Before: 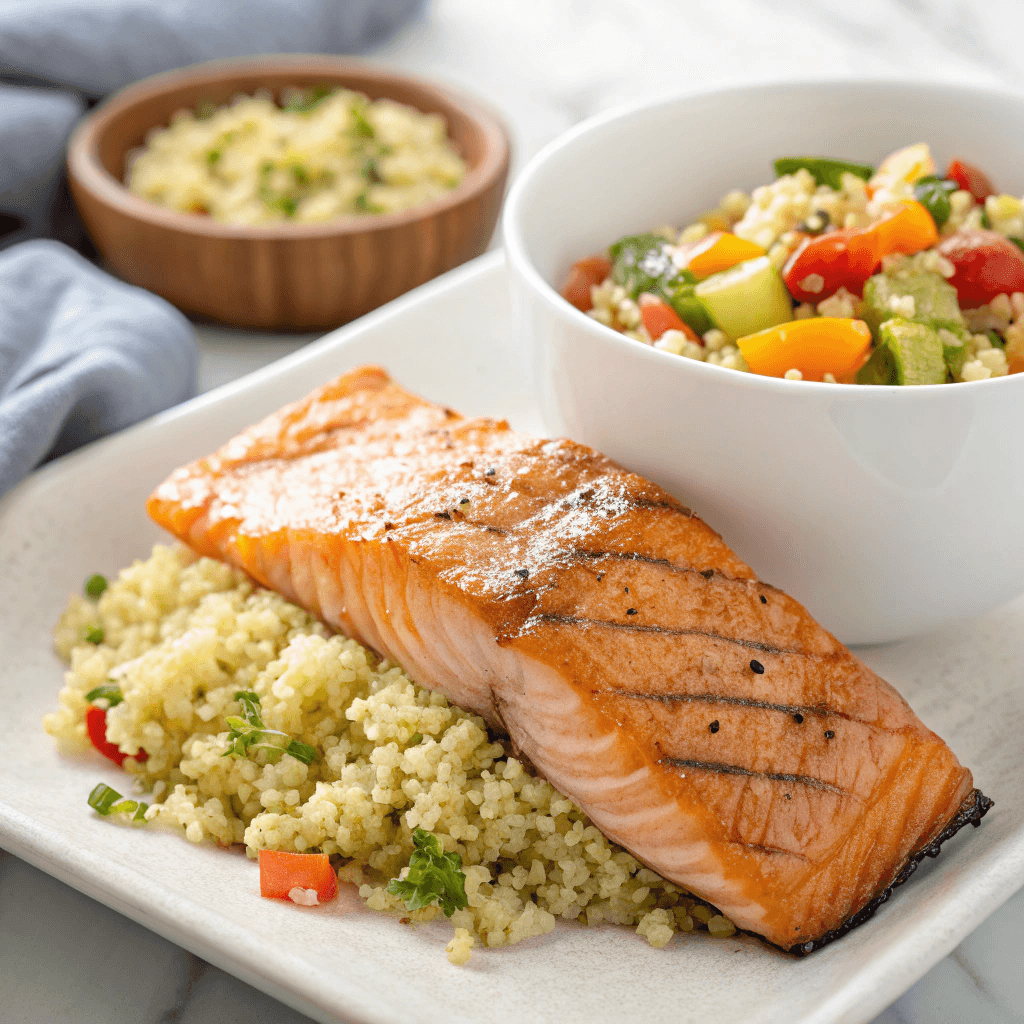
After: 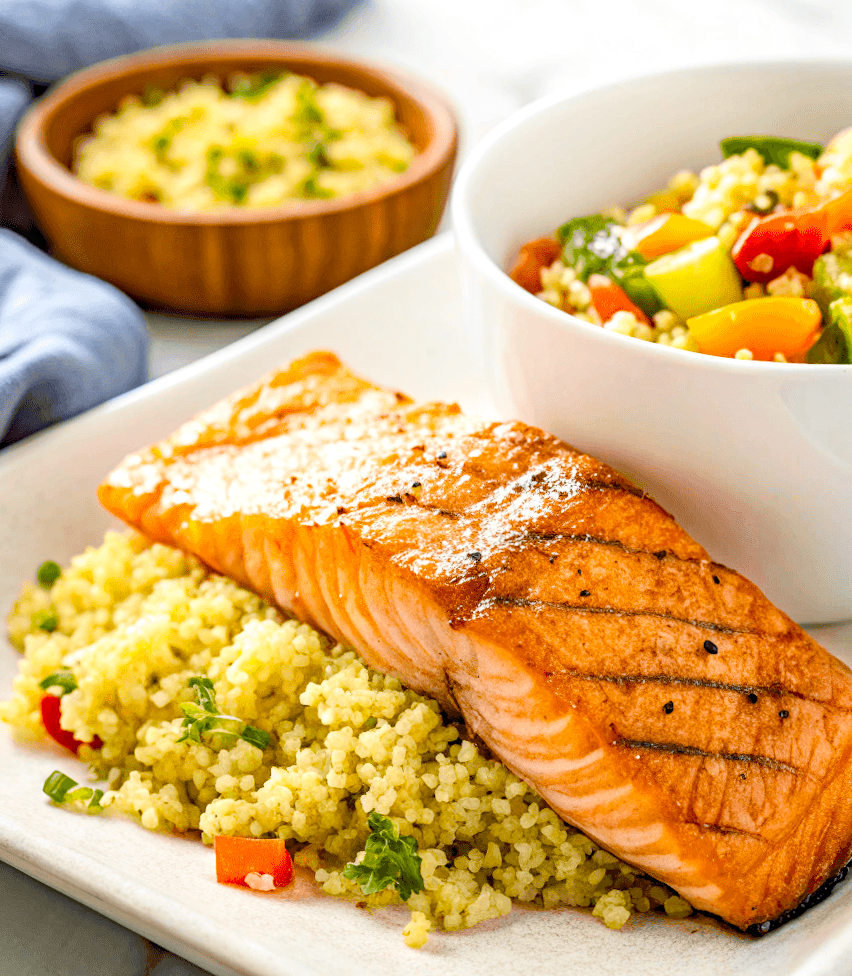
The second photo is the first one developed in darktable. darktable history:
crop and rotate: angle 0.625°, left 4.284%, top 1.211%, right 11.535%, bottom 2.37%
contrast brightness saturation: contrast 0.203, brightness 0.156, saturation 0.225
haze removal: strength 0.408, distance 0.214, compatibility mode true, adaptive false
local contrast: on, module defaults
color balance rgb: power › hue 71.26°, perceptual saturation grading › global saturation 24.436%, perceptual saturation grading › highlights -24.16%, perceptual saturation grading › mid-tones 24.492%, perceptual saturation grading › shadows 39.034%
